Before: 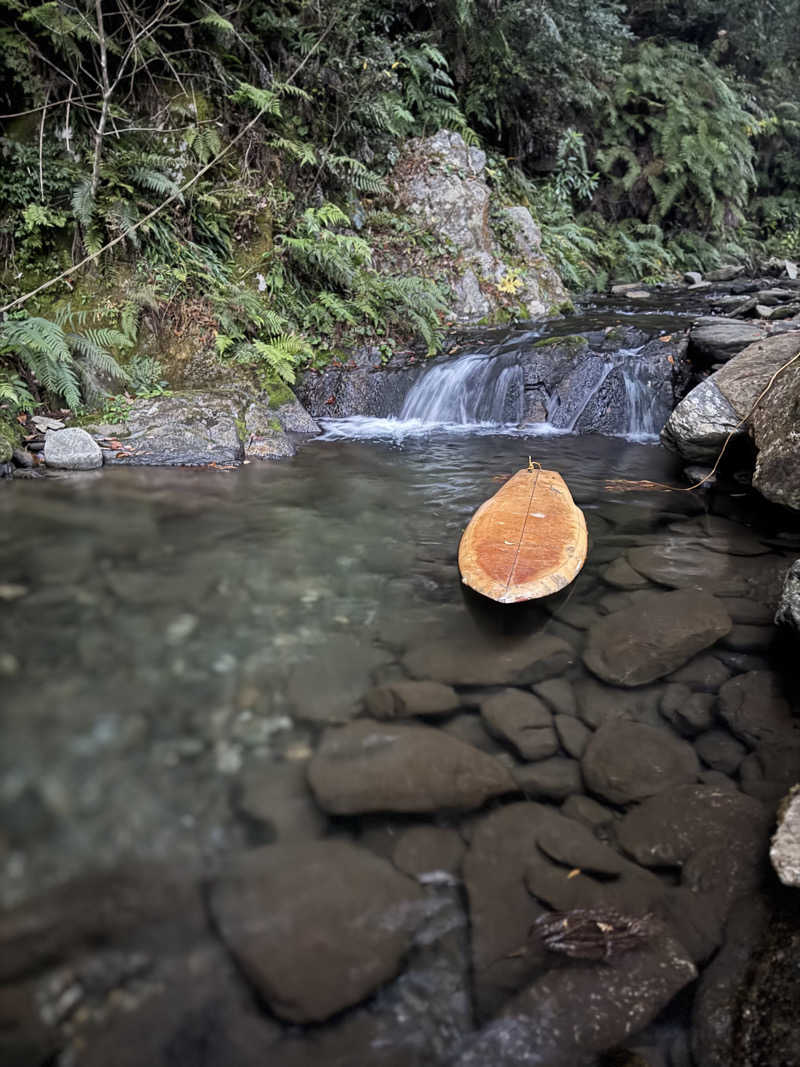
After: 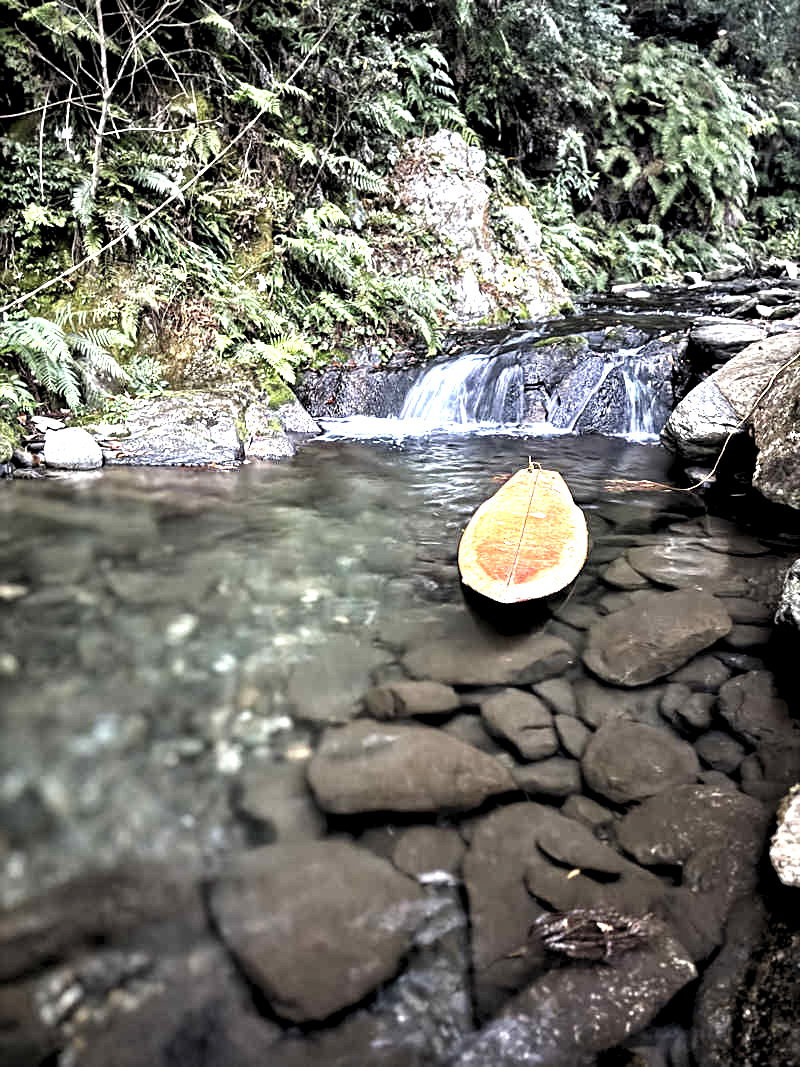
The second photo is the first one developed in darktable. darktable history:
levels: levels [0.055, 0.477, 0.9]
sharpen: amount 0.212
contrast equalizer: y [[0.545, 0.572, 0.59, 0.59, 0.571, 0.545], [0.5 ×6], [0.5 ×6], [0 ×6], [0 ×6]]
exposure: black level correction 0, exposure 1 EV, compensate highlight preservation false
